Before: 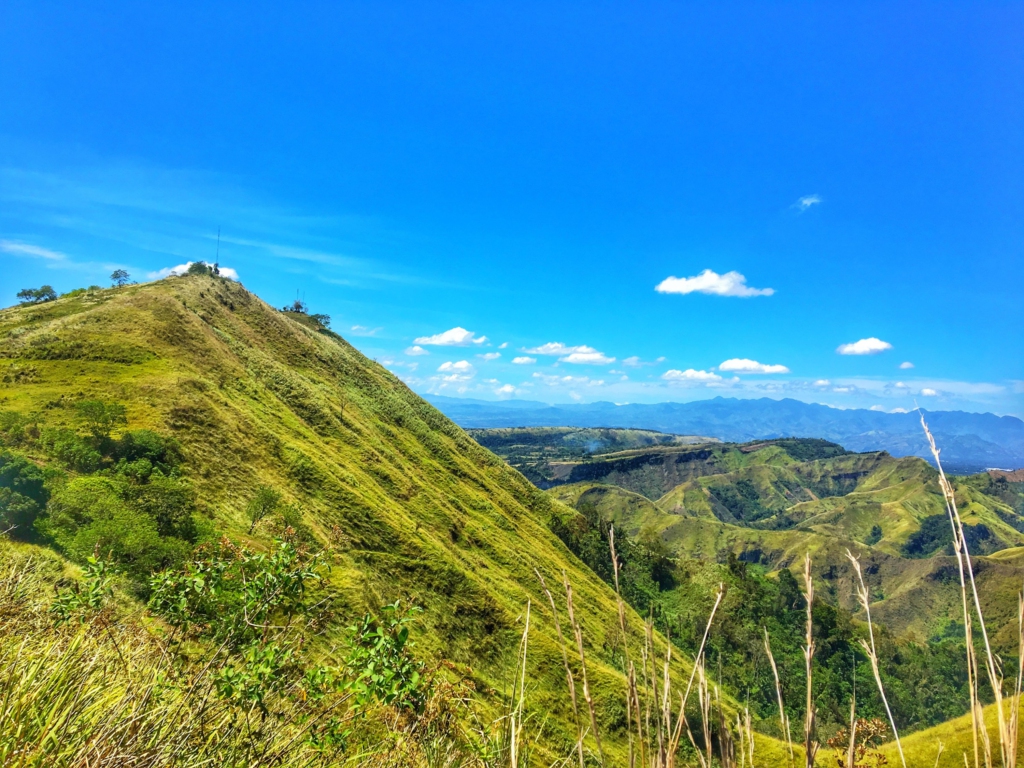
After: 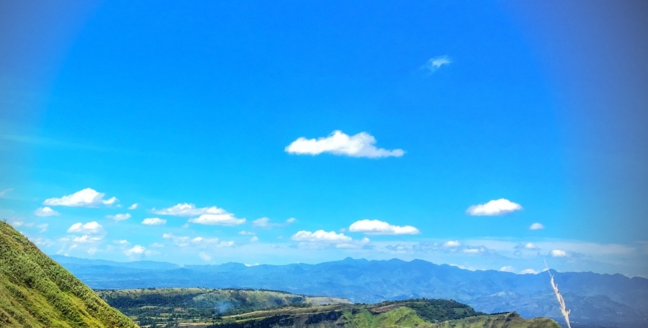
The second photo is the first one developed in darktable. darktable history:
vignetting: brightness -0.878, center (-0.078, 0.074)
crop: left 36.163%, top 18.219%, right 0.528%, bottom 38.981%
